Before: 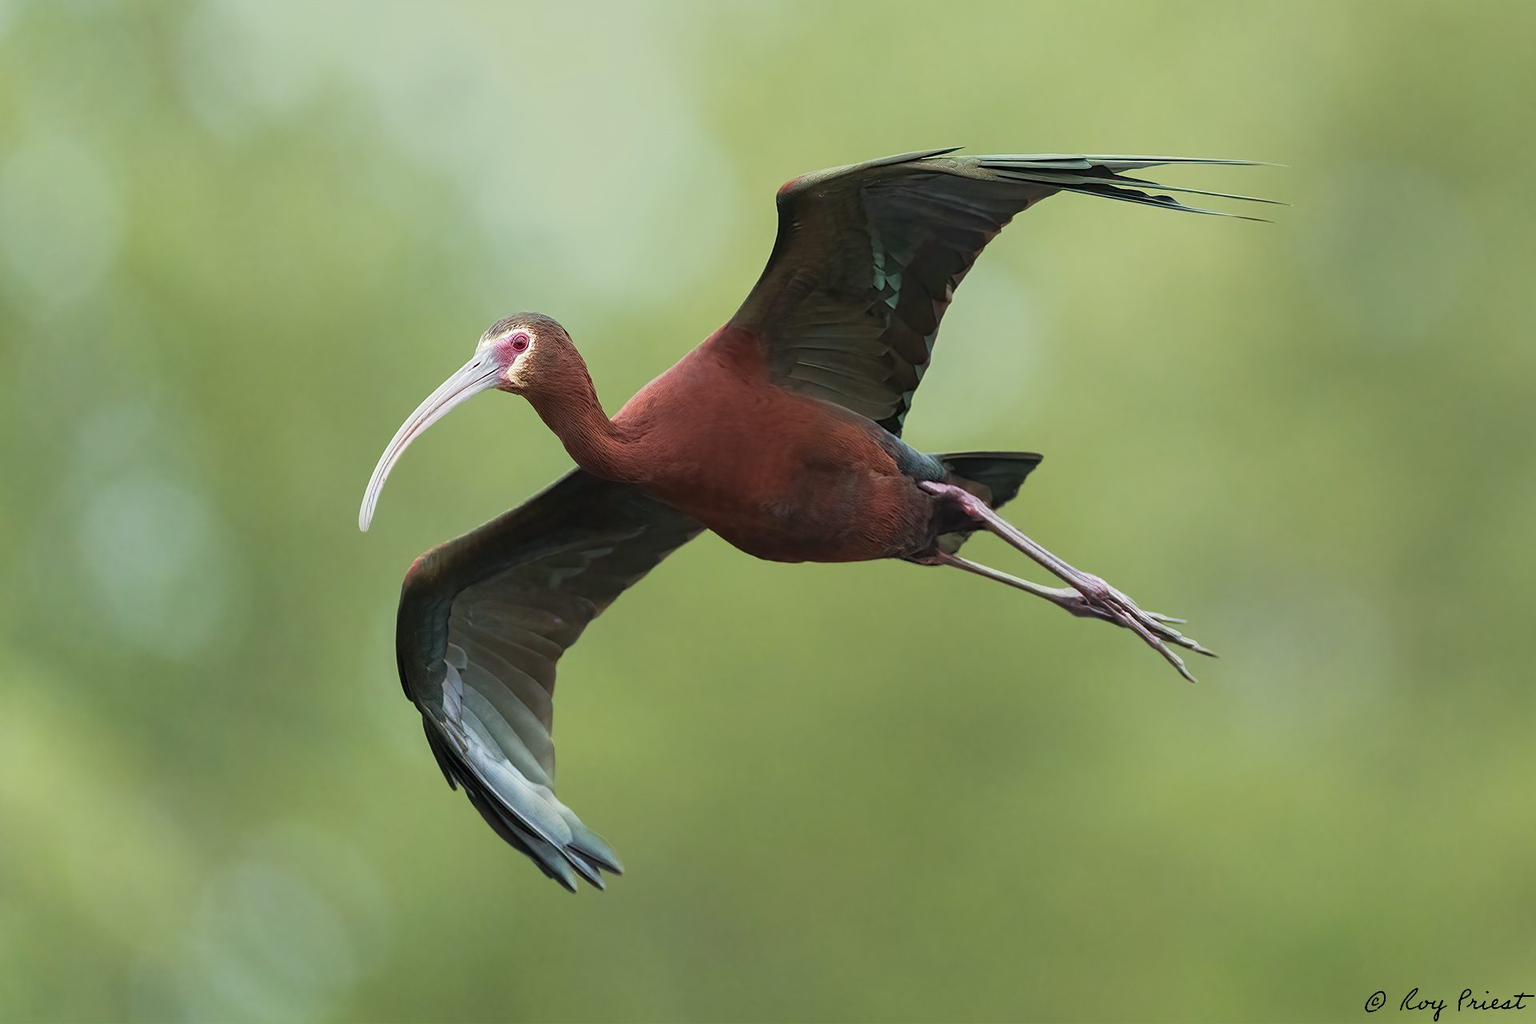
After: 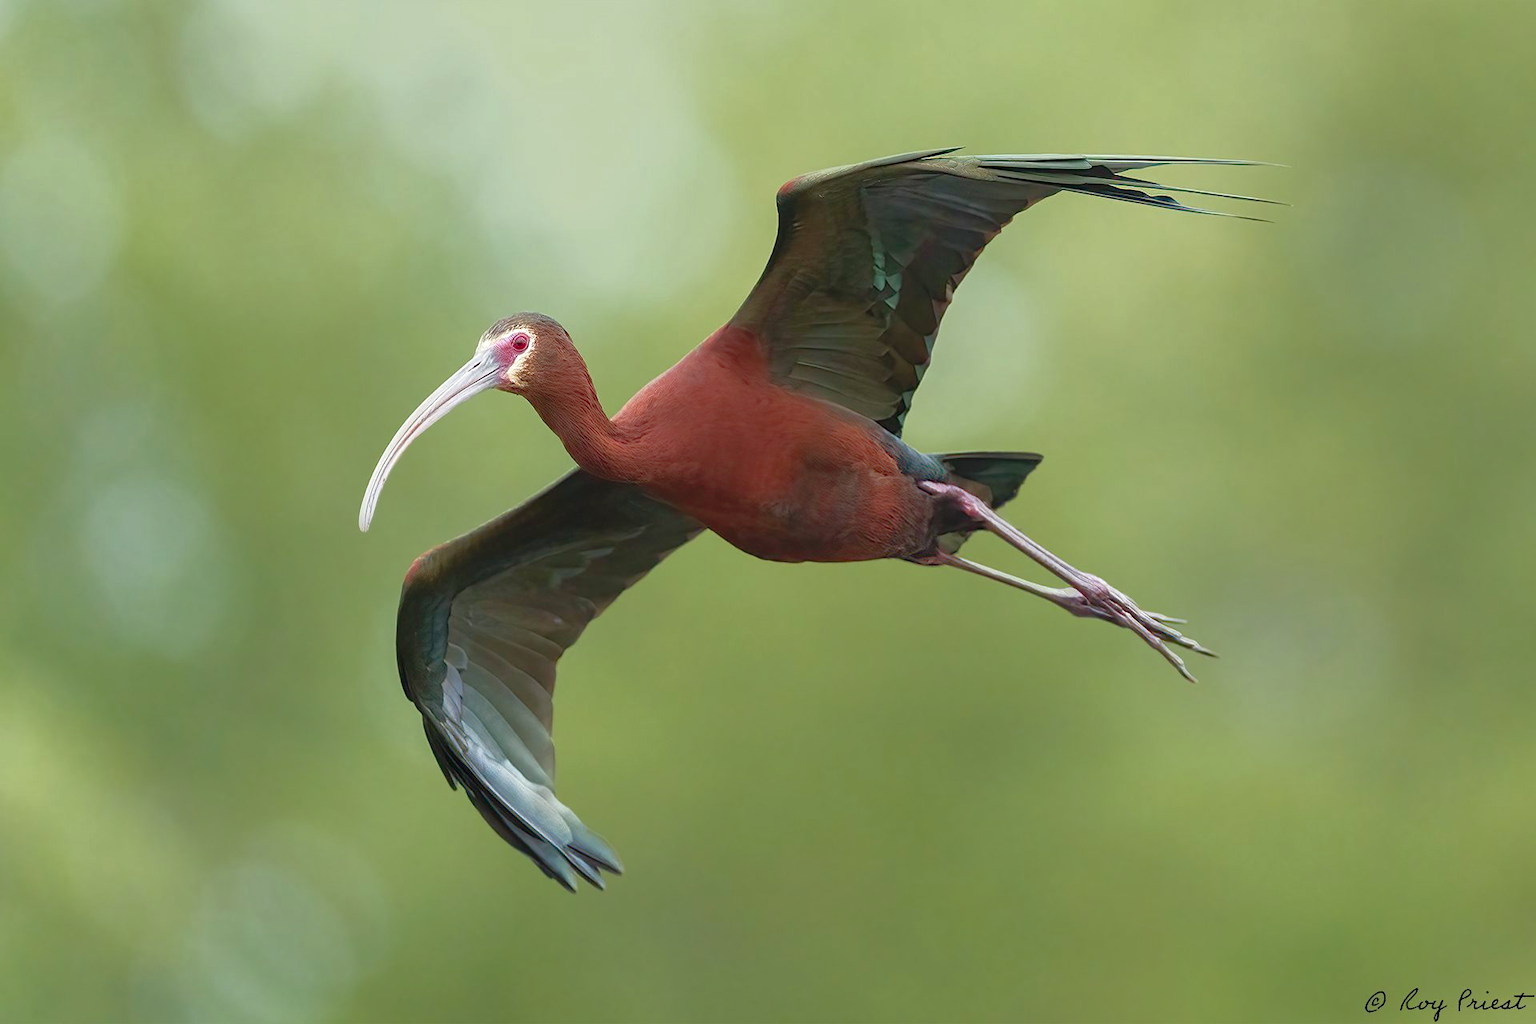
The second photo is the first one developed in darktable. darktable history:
levels: levels [0, 0.397, 0.955]
rgb curve: curves: ch0 [(0, 0) (0.415, 0.237) (1, 1)]
tone equalizer: on, module defaults
